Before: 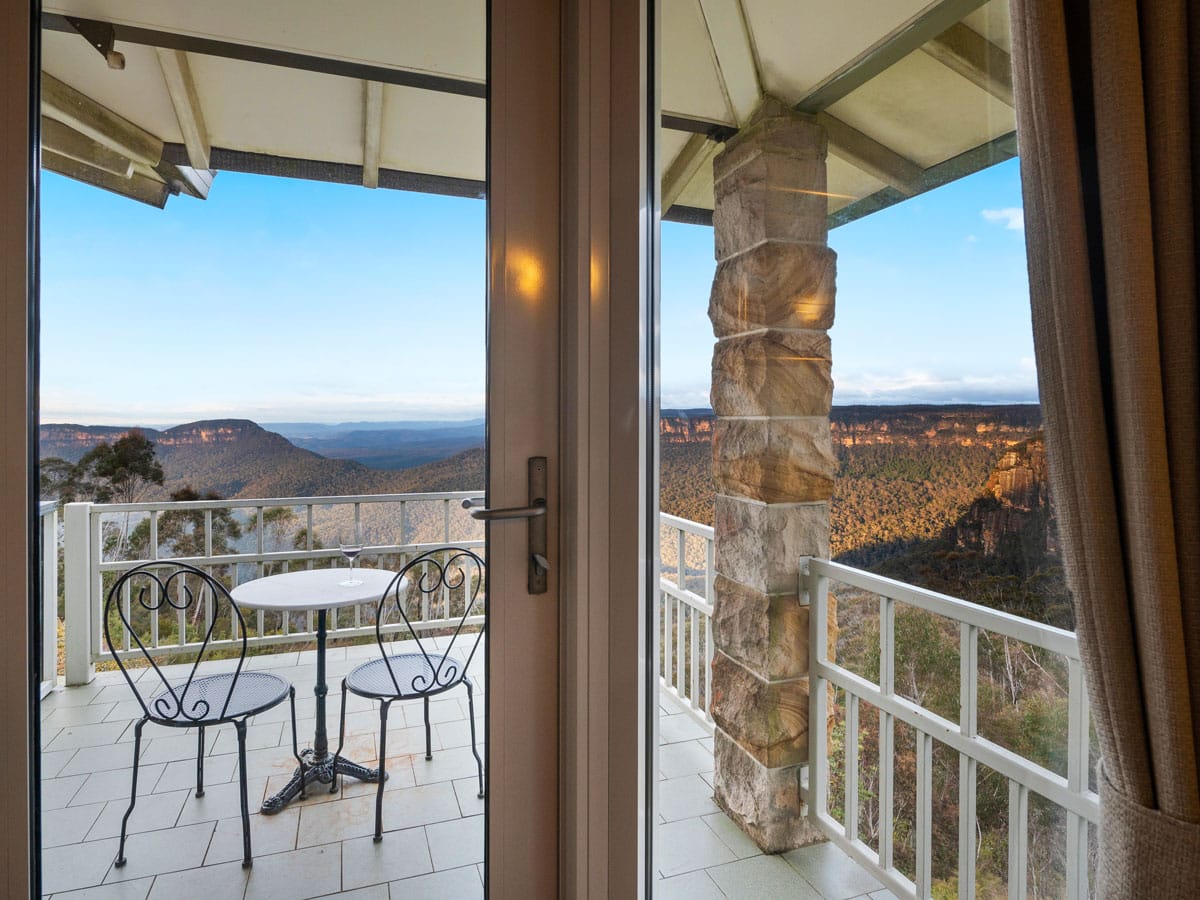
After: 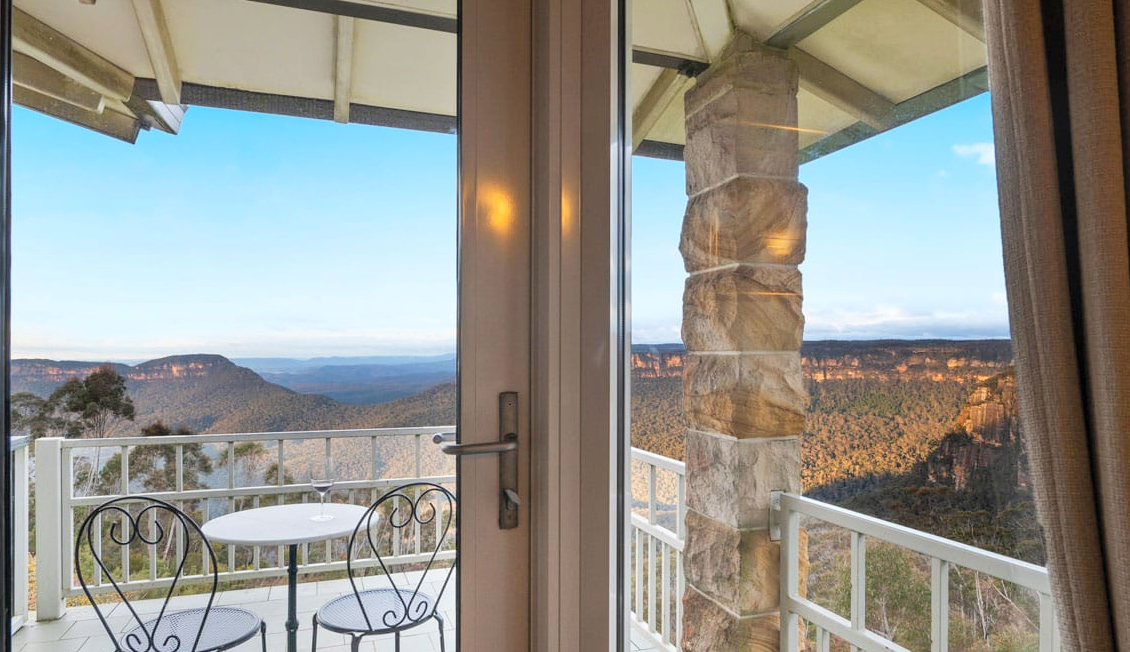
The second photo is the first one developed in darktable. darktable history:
contrast brightness saturation: brightness 0.138
crop: left 2.421%, top 7.226%, right 3.379%, bottom 20.22%
